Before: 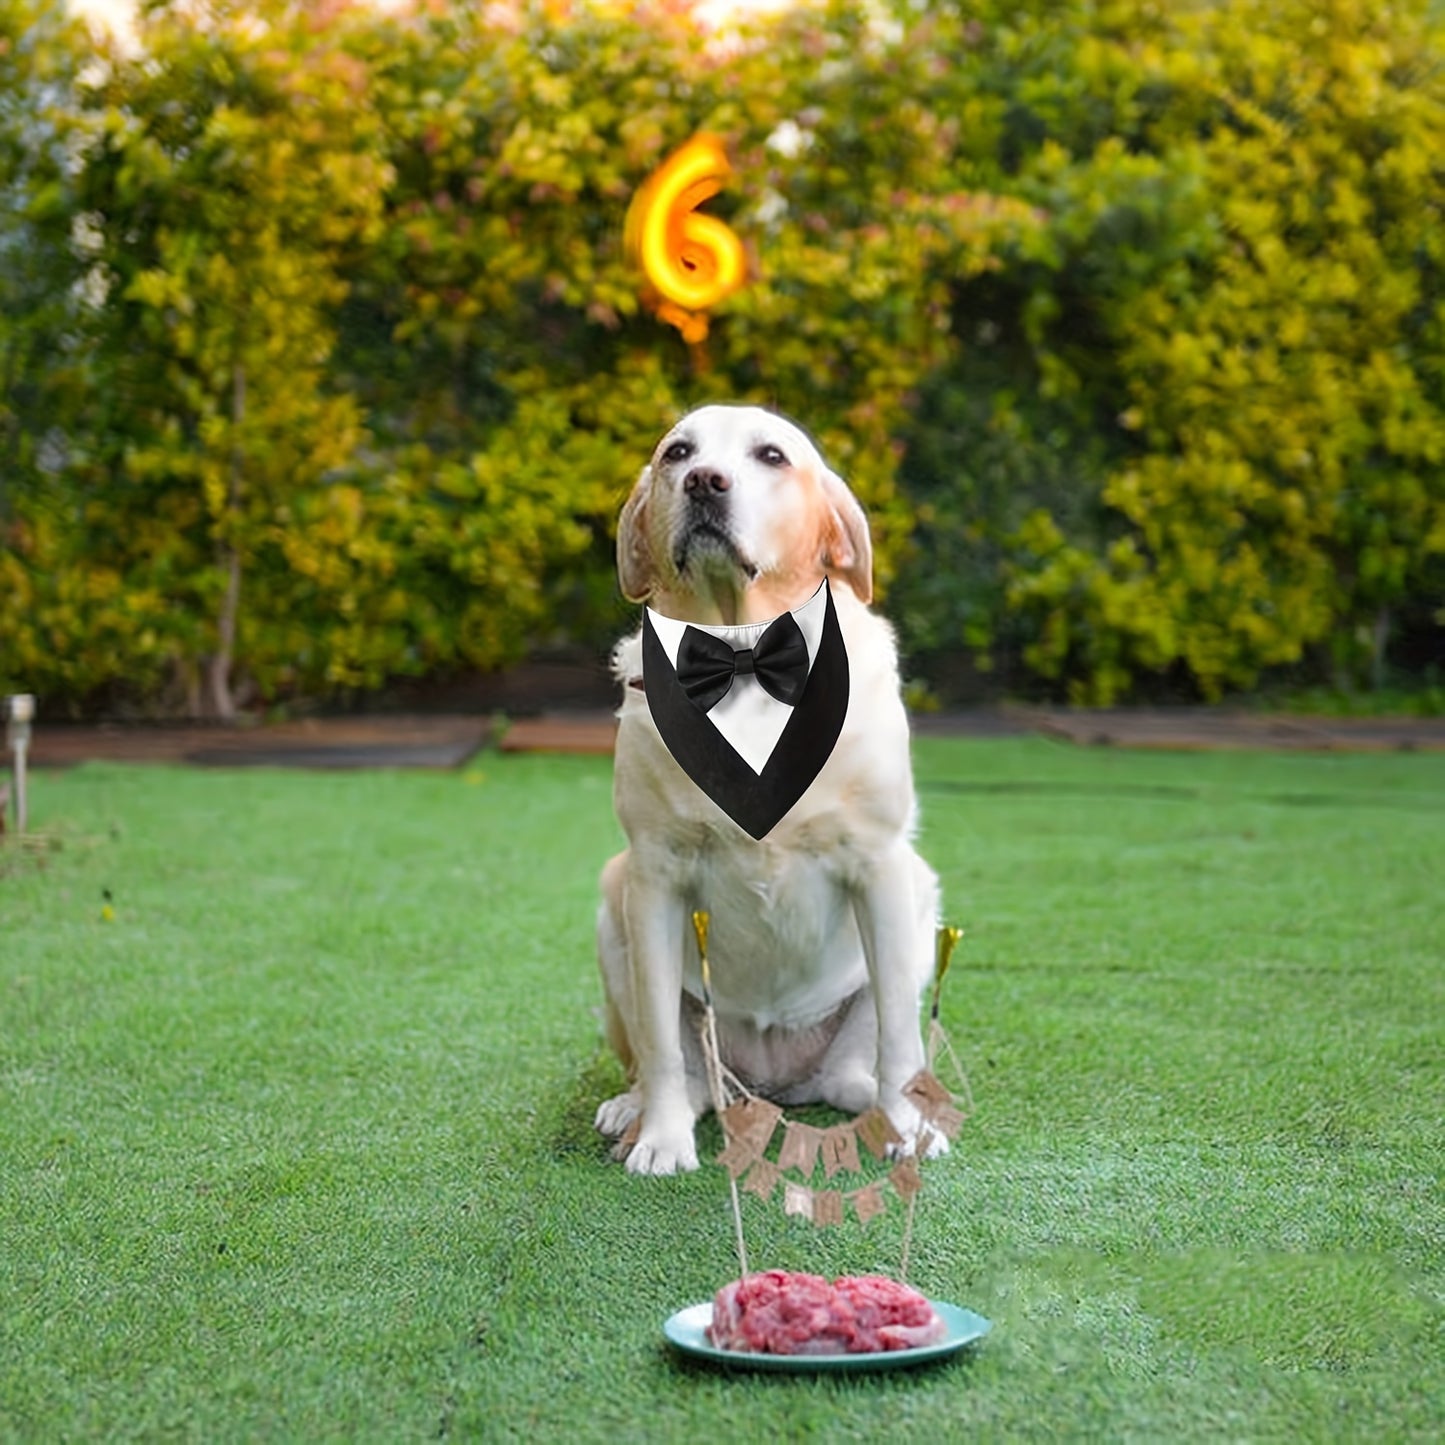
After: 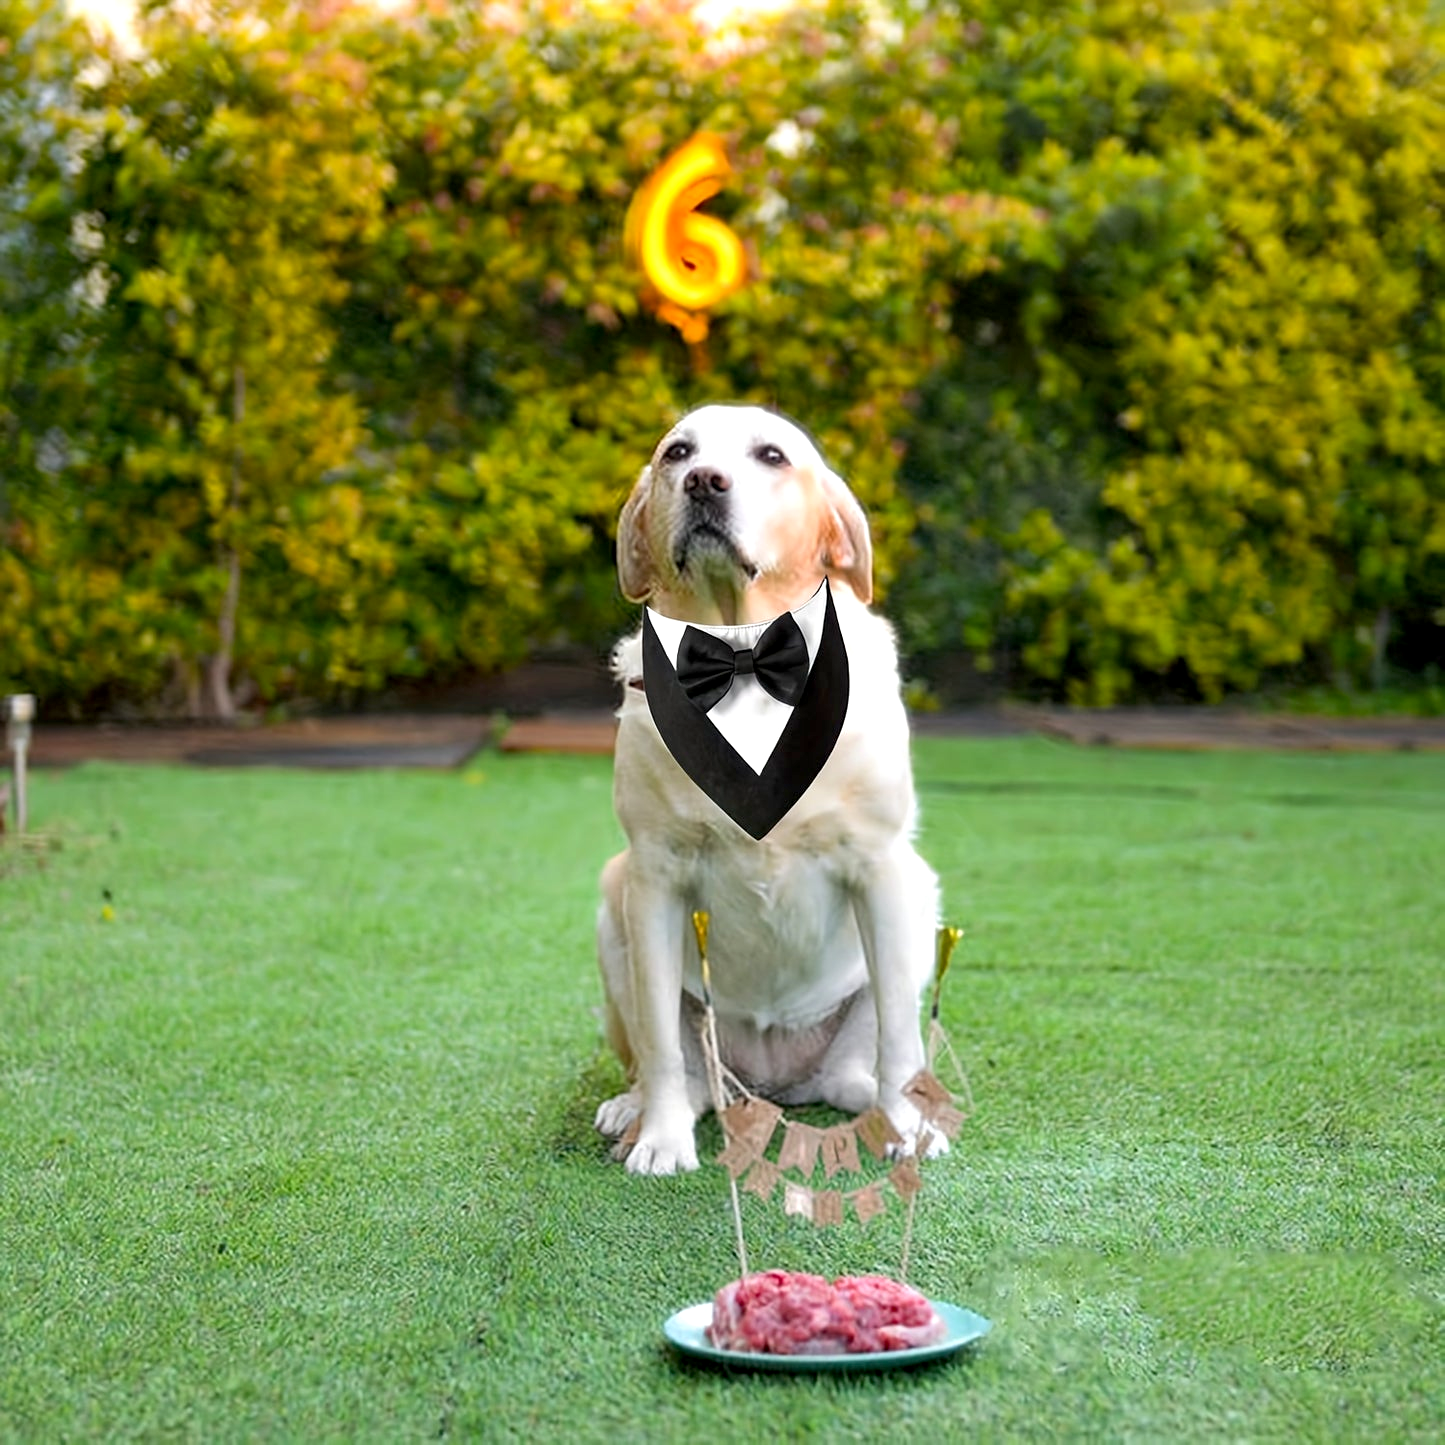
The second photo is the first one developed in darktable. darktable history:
exposure: black level correction 0.005, exposure 0.284 EV, compensate highlight preservation false
